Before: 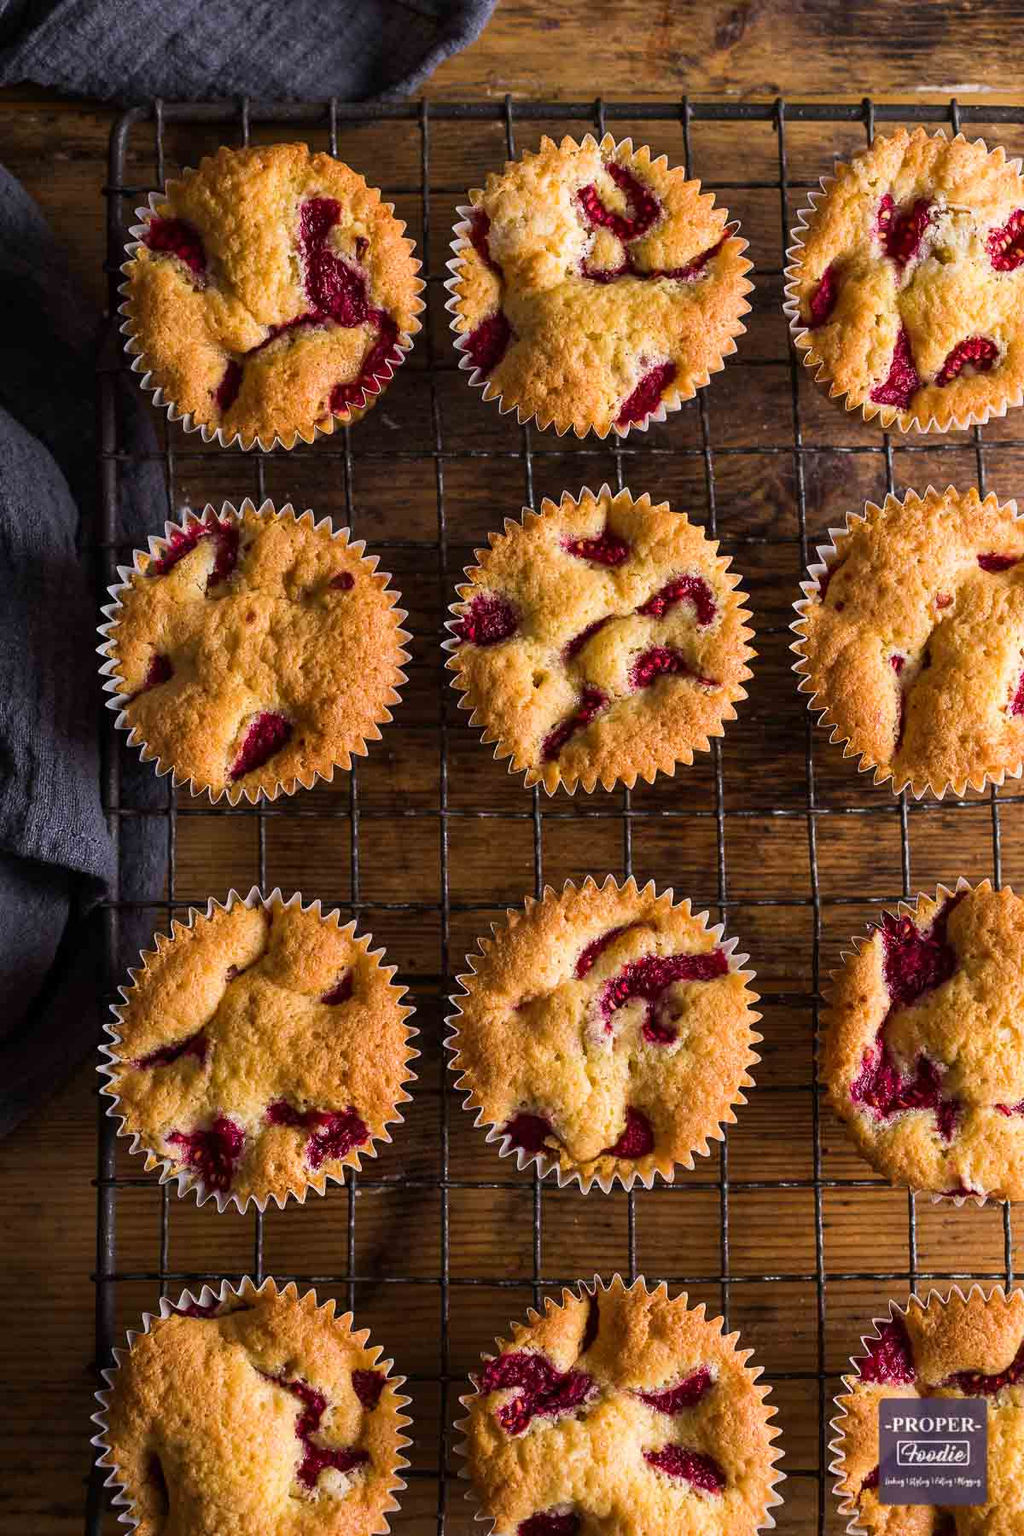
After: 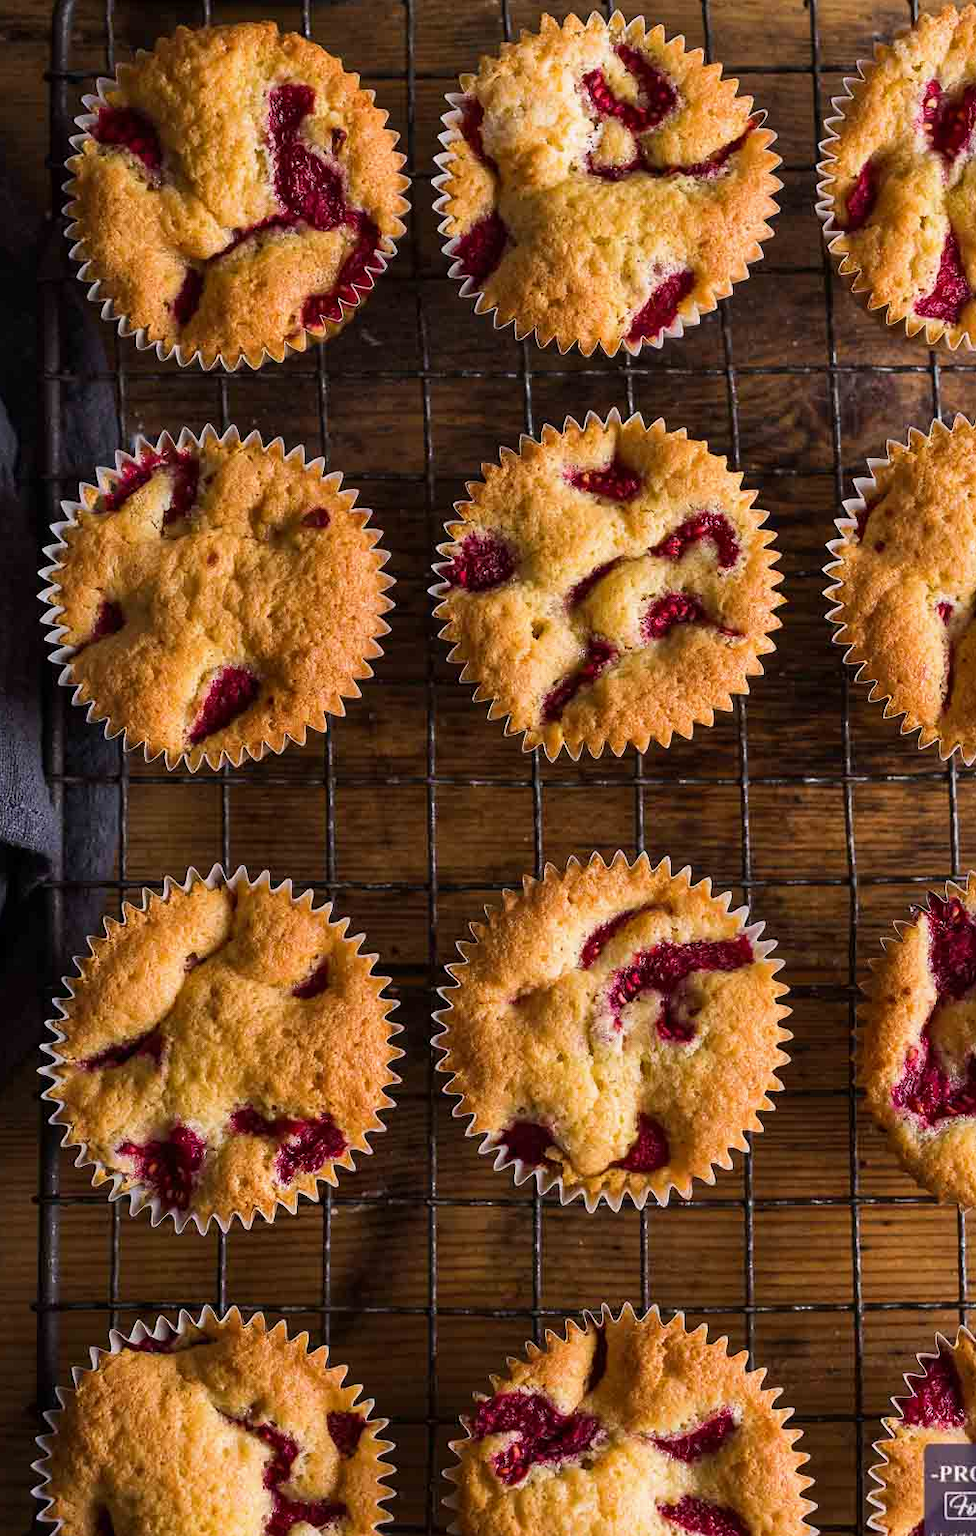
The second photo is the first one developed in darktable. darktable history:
crop: left 6.227%, top 8.091%, right 9.551%, bottom 3.588%
exposure: exposure -0.045 EV, compensate highlight preservation false
